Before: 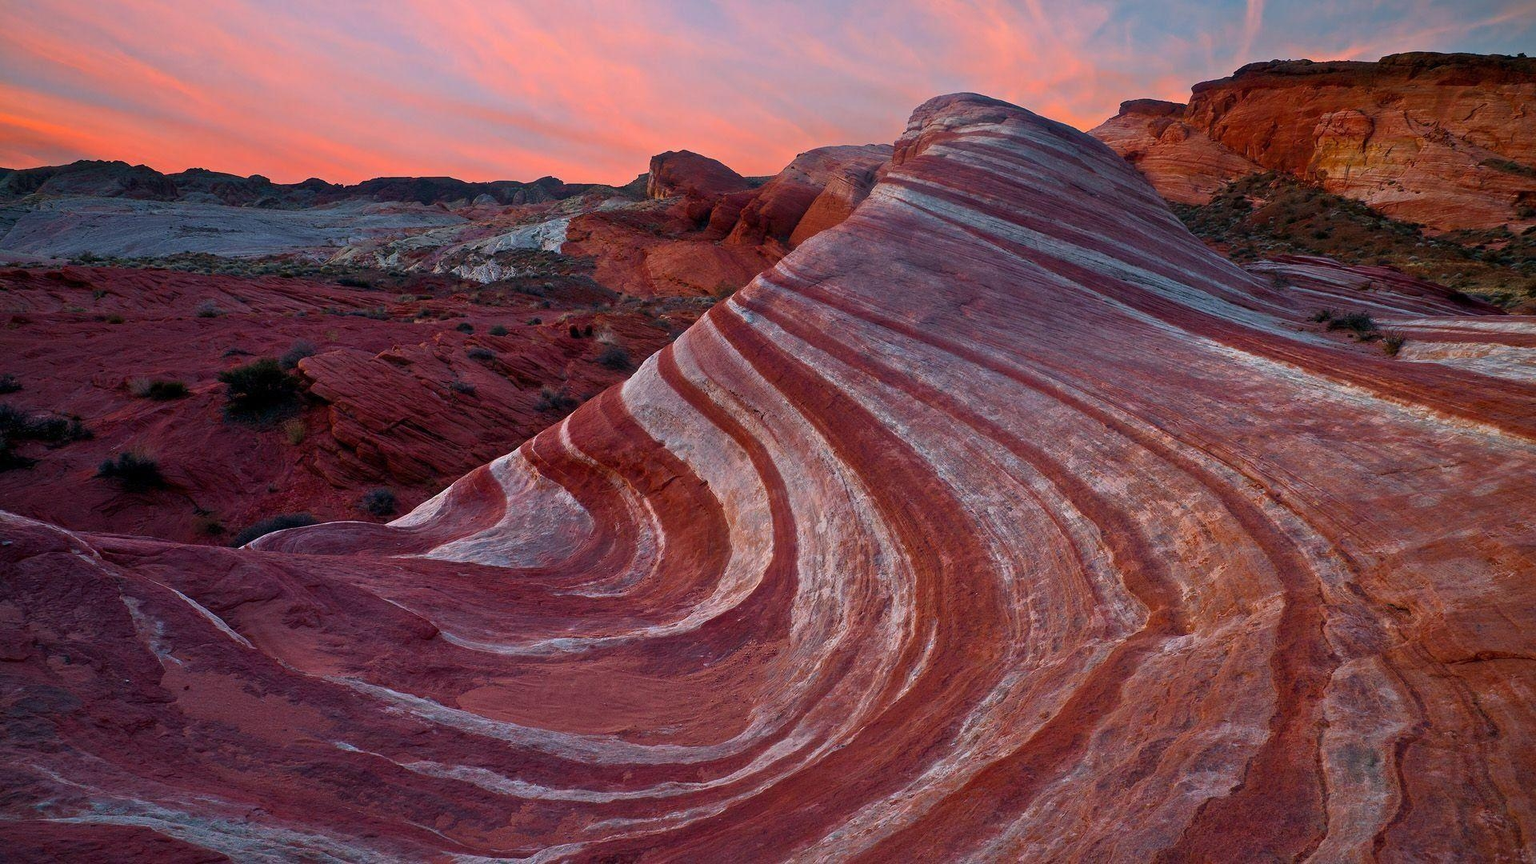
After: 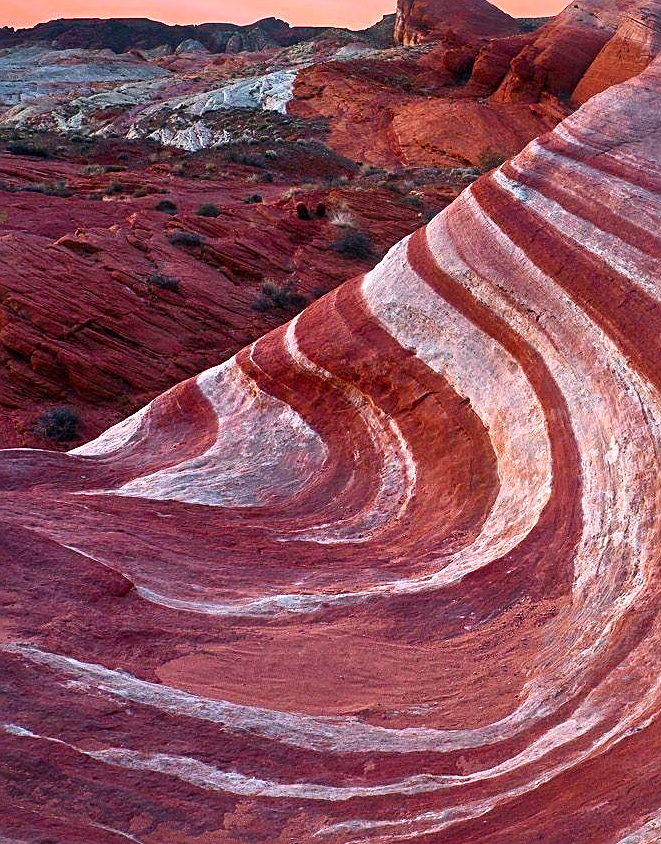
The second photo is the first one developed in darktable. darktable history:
contrast brightness saturation: contrast 0.14
sharpen: on, module defaults
exposure: black level correction 0, exposure 0.889 EV, compensate highlight preservation false
crop and rotate: left 21.665%, top 18.832%, right 43.893%, bottom 2.965%
